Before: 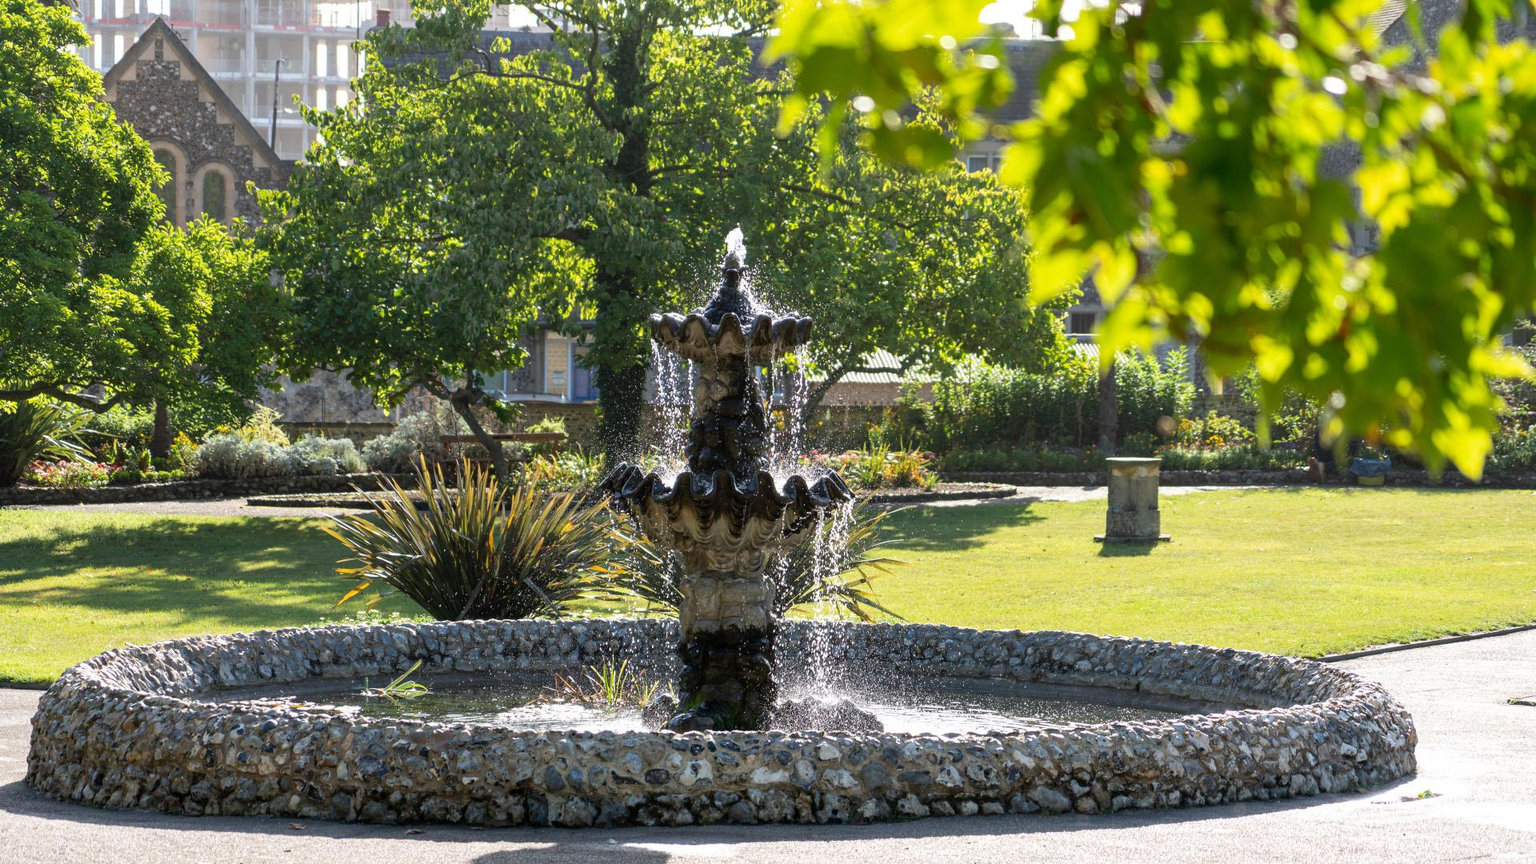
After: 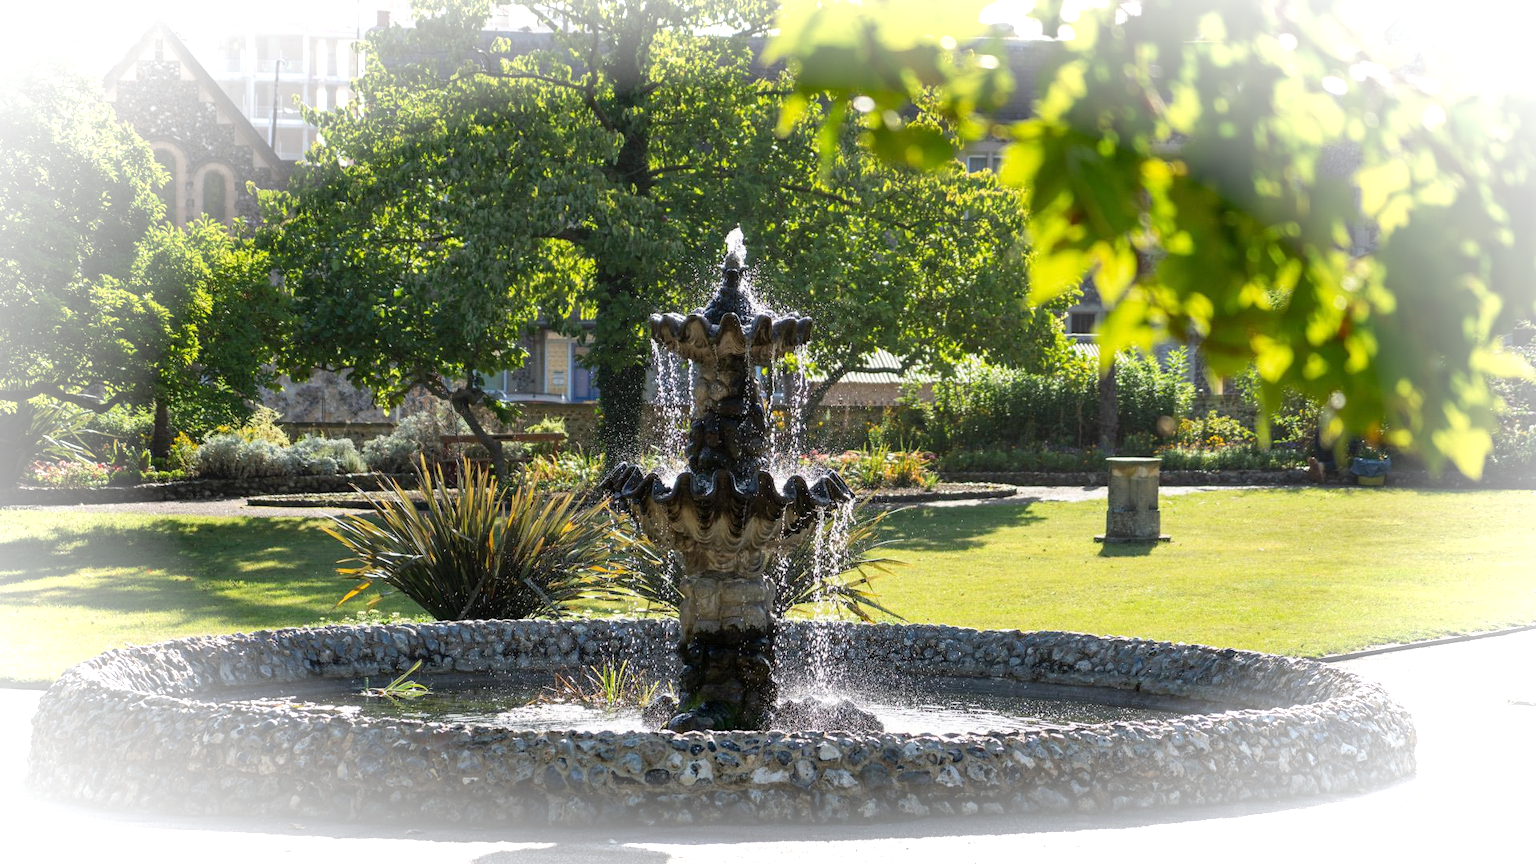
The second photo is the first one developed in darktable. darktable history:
vignetting: brightness 0.98, saturation -0.494, automatic ratio true
